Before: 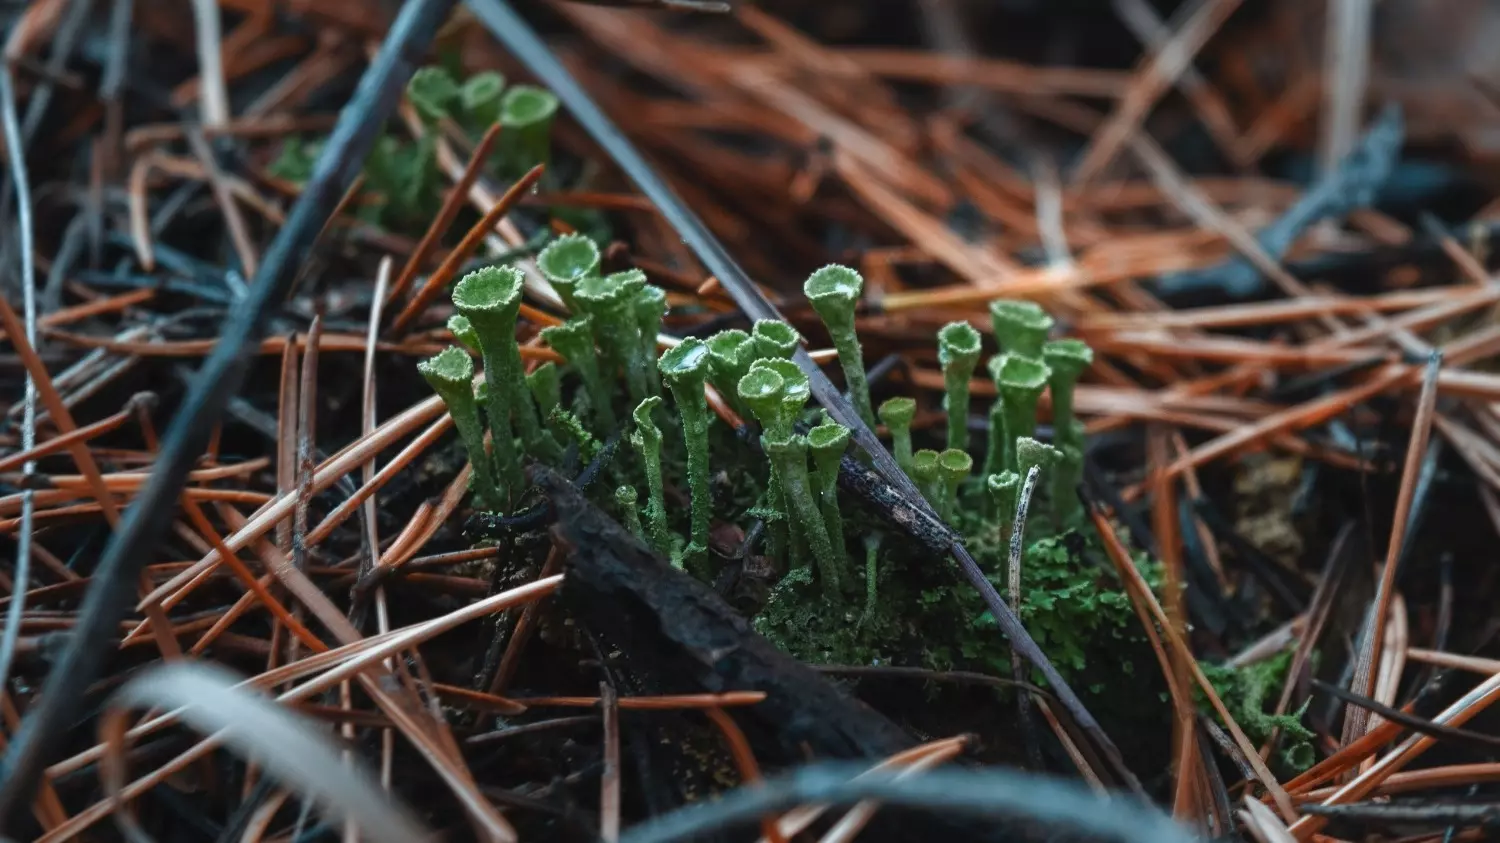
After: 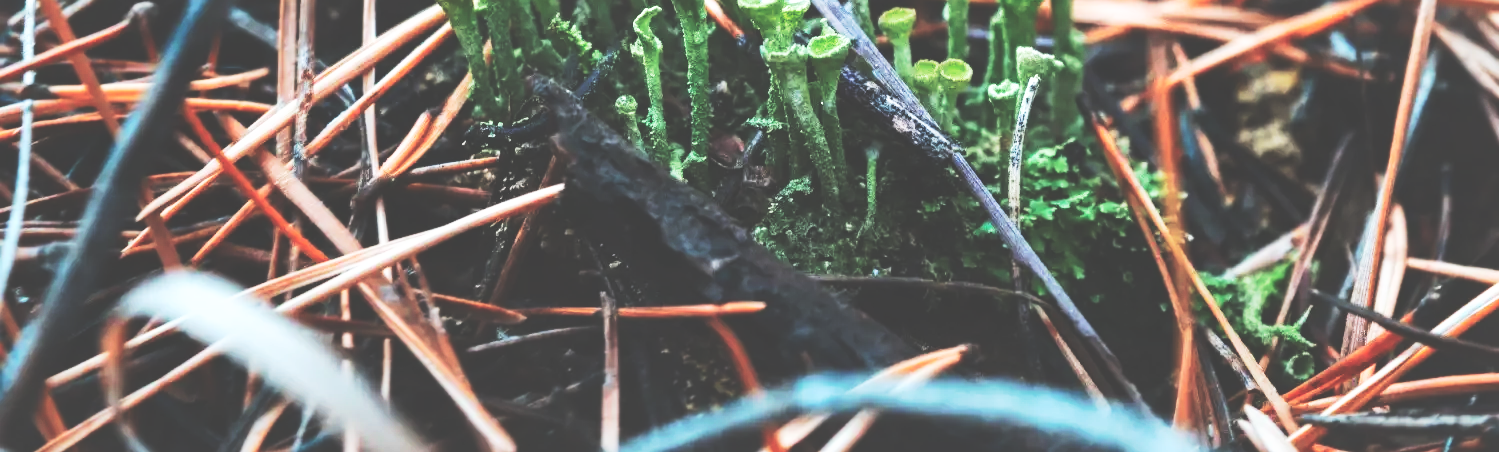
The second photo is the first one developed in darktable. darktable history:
exposure: black level correction -0.06, exposure -0.05 EV, compensate highlight preservation false
contrast brightness saturation: contrast 0.299
base curve: curves: ch0 [(0, 0.015) (0.085, 0.116) (0.134, 0.298) (0.19, 0.545) (0.296, 0.764) (0.599, 0.982) (1, 1)], preserve colors none
shadows and highlights: on, module defaults
crop and rotate: top 46.272%, right 0.057%
